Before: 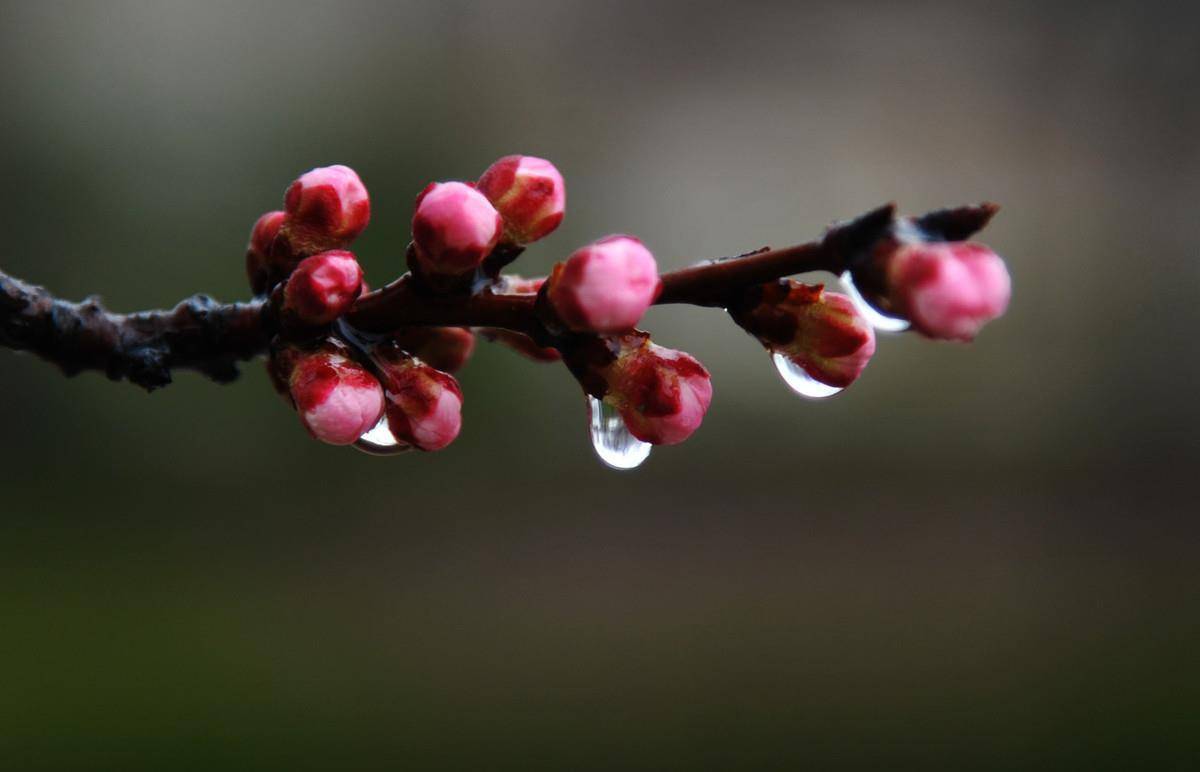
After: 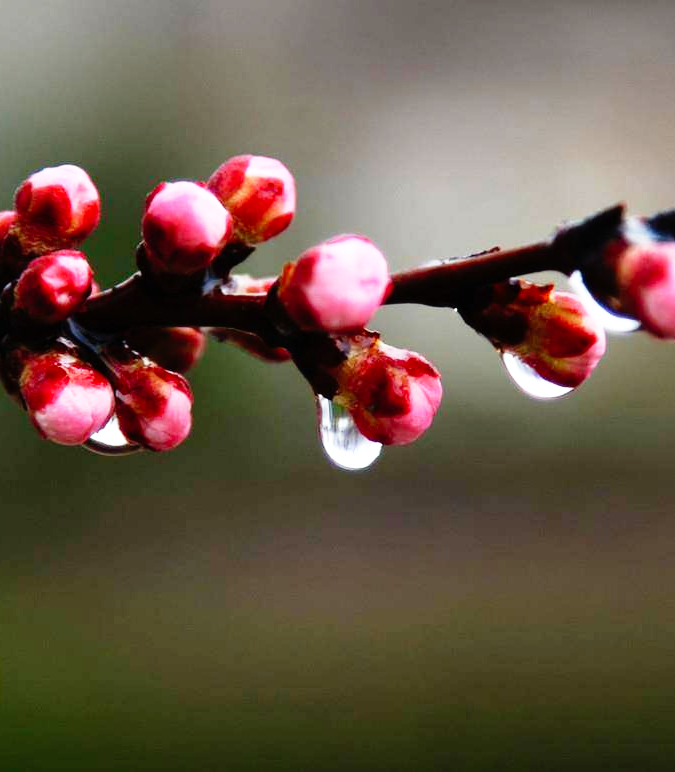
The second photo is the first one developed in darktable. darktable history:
crop and rotate: left 22.516%, right 21.234%
base curve: curves: ch0 [(0, 0) (0.012, 0.01) (0.073, 0.168) (0.31, 0.711) (0.645, 0.957) (1, 1)], preserve colors none
